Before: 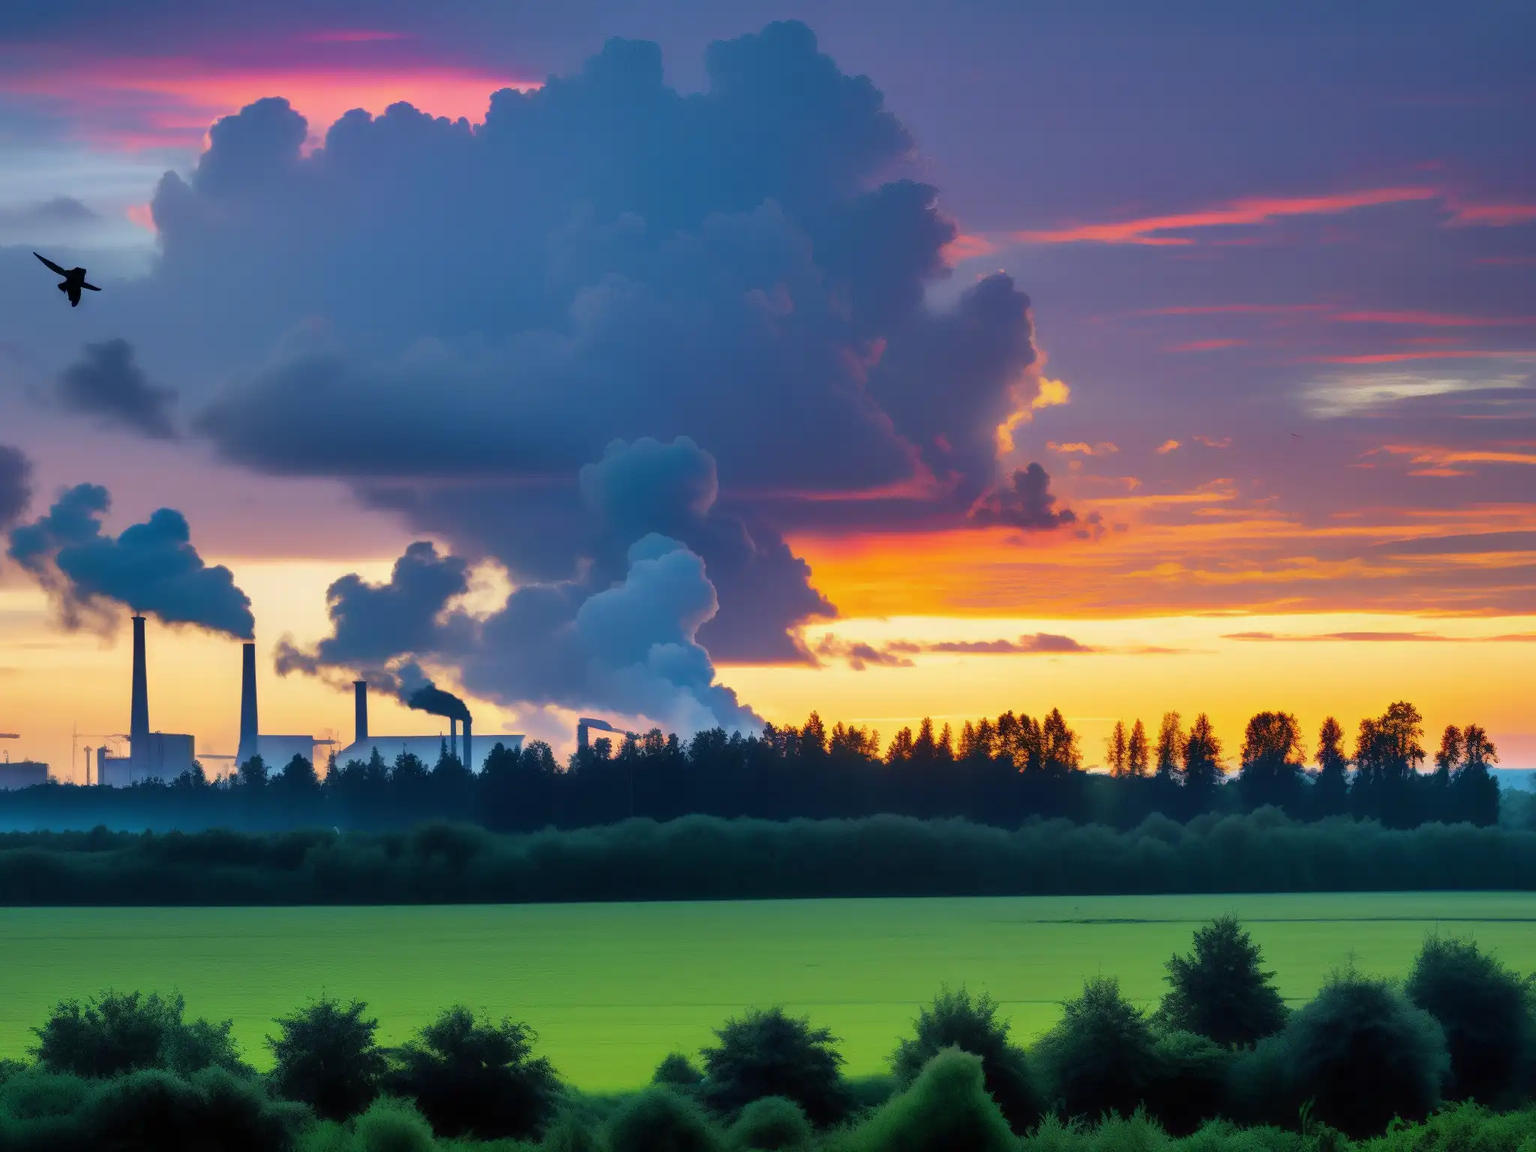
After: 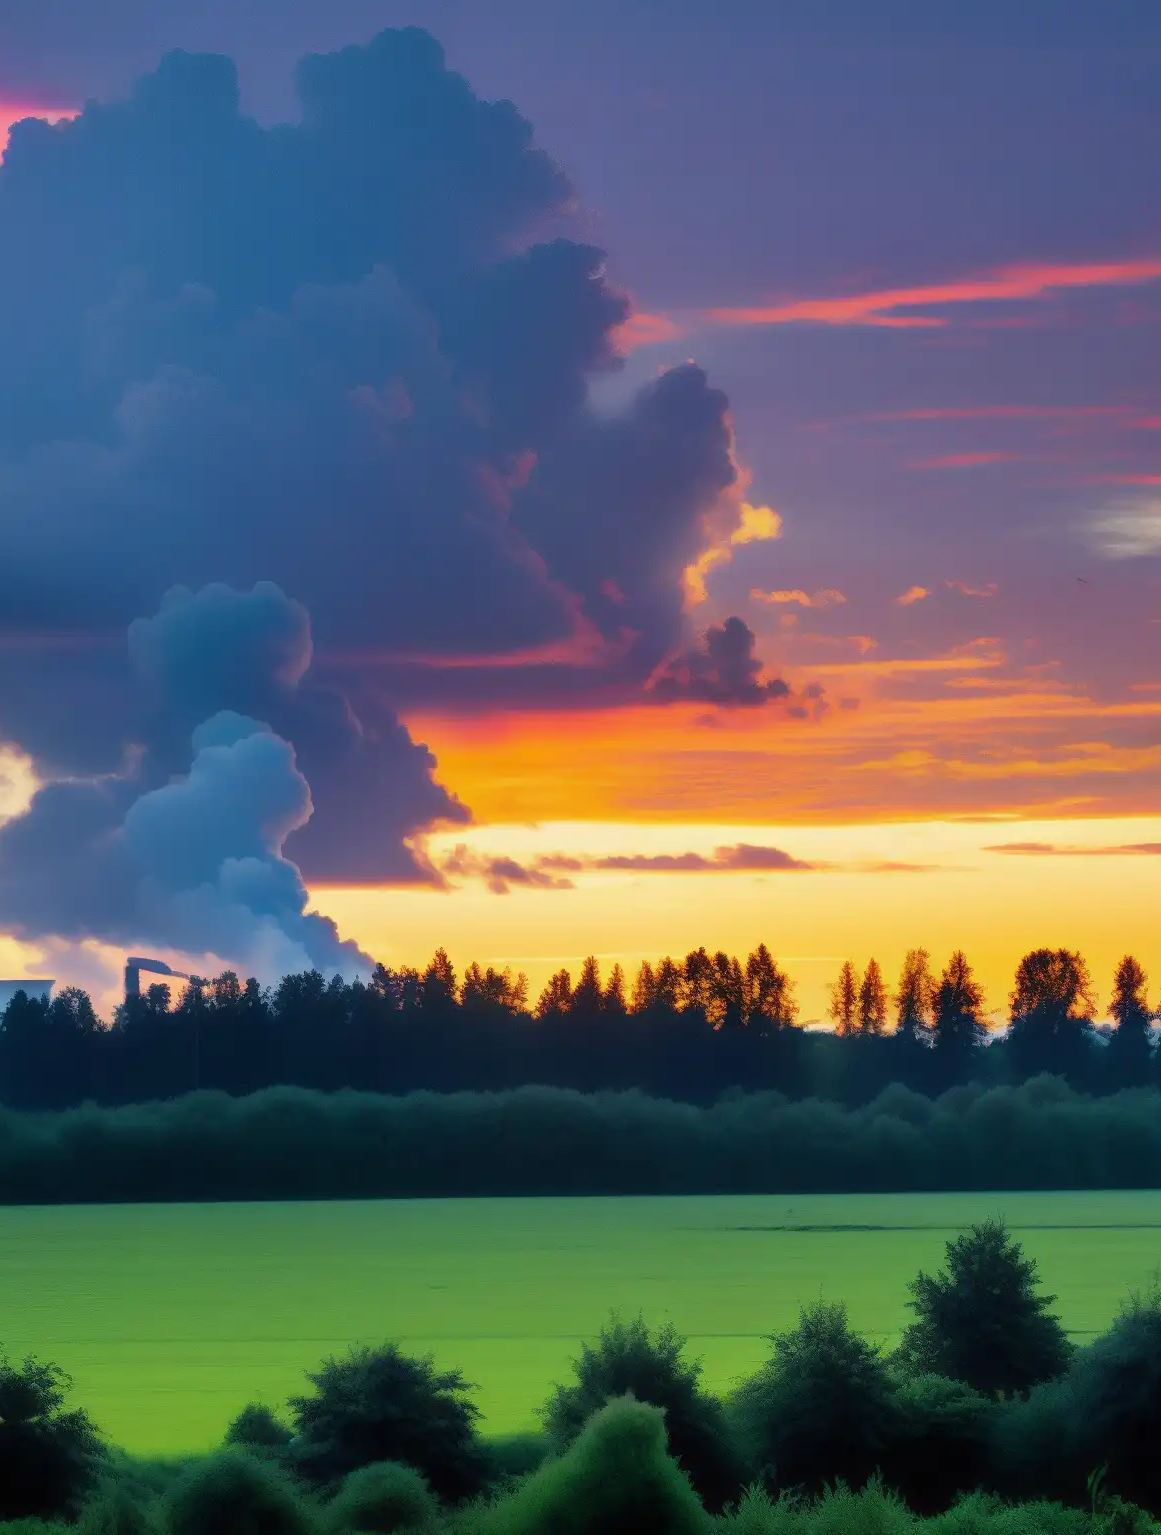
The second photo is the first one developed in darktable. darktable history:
crop: left 31.532%, top 0.014%, right 11.765%
tone equalizer: edges refinement/feathering 500, mask exposure compensation -1.57 EV, preserve details no
